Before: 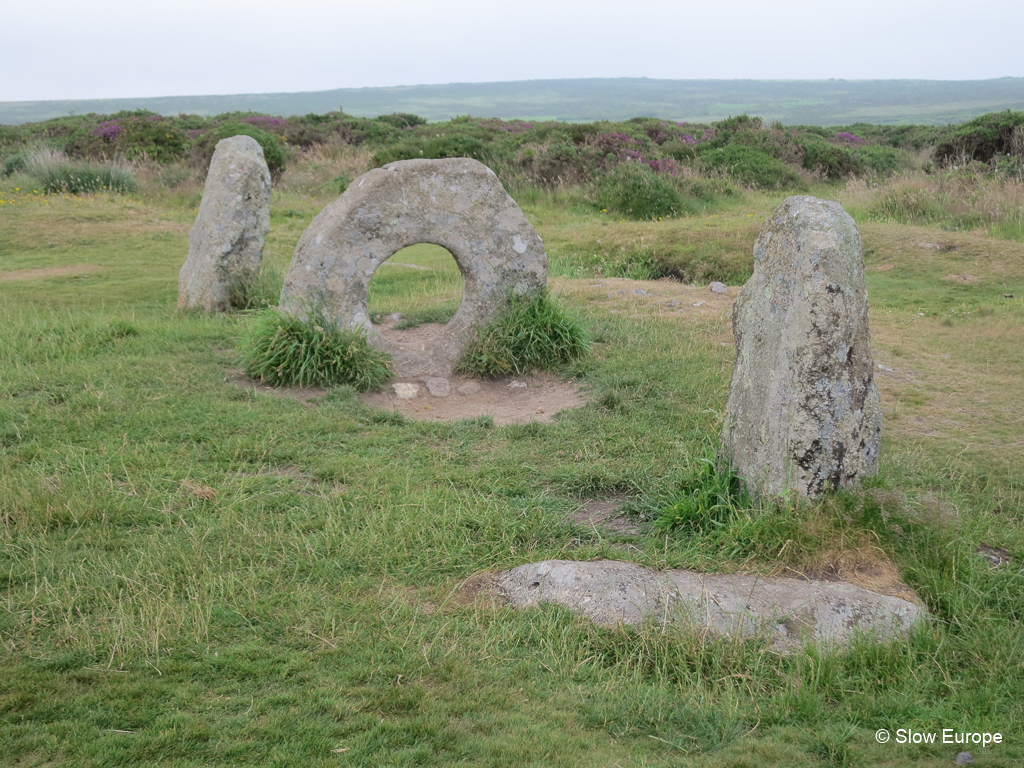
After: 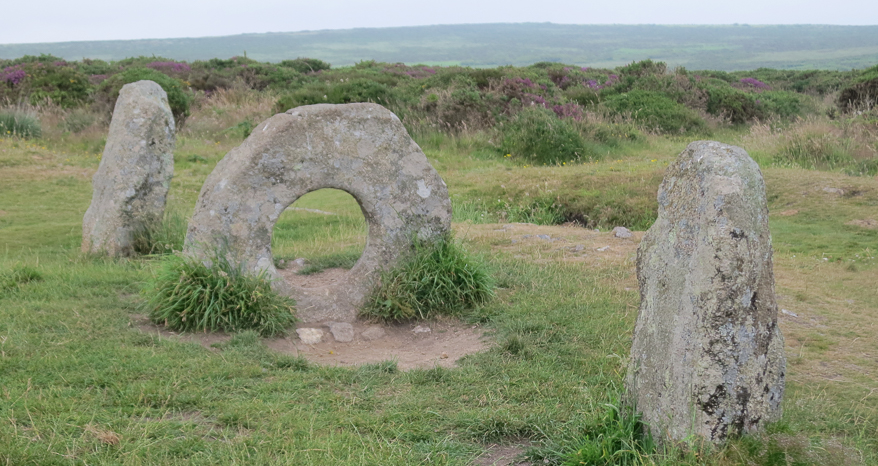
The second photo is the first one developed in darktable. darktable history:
crop and rotate: left 9.376%, top 7.262%, right 4.869%, bottom 31.979%
